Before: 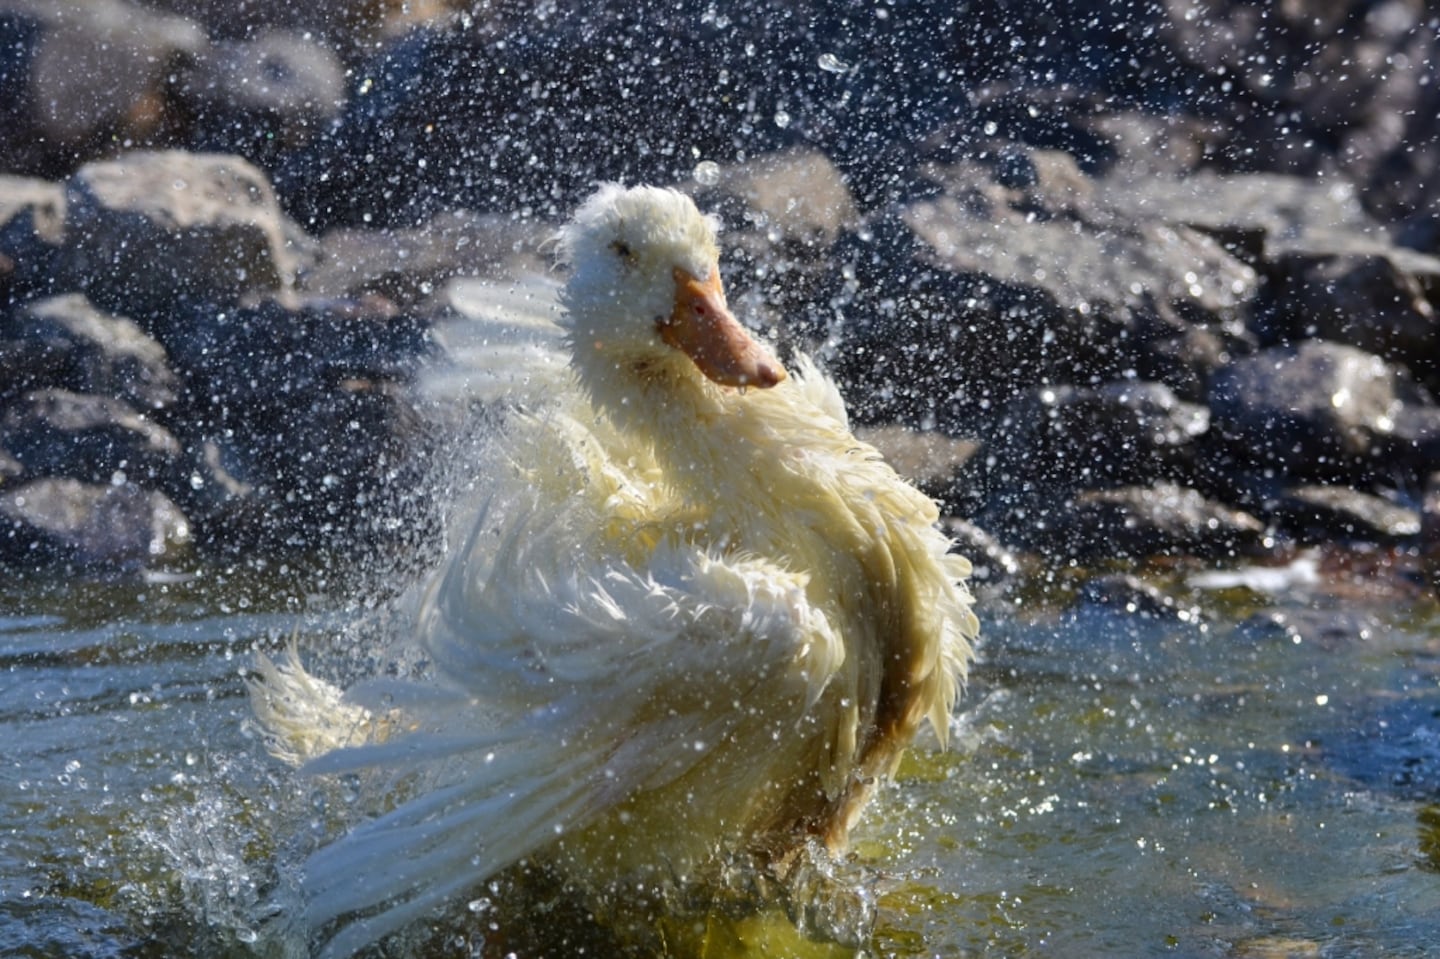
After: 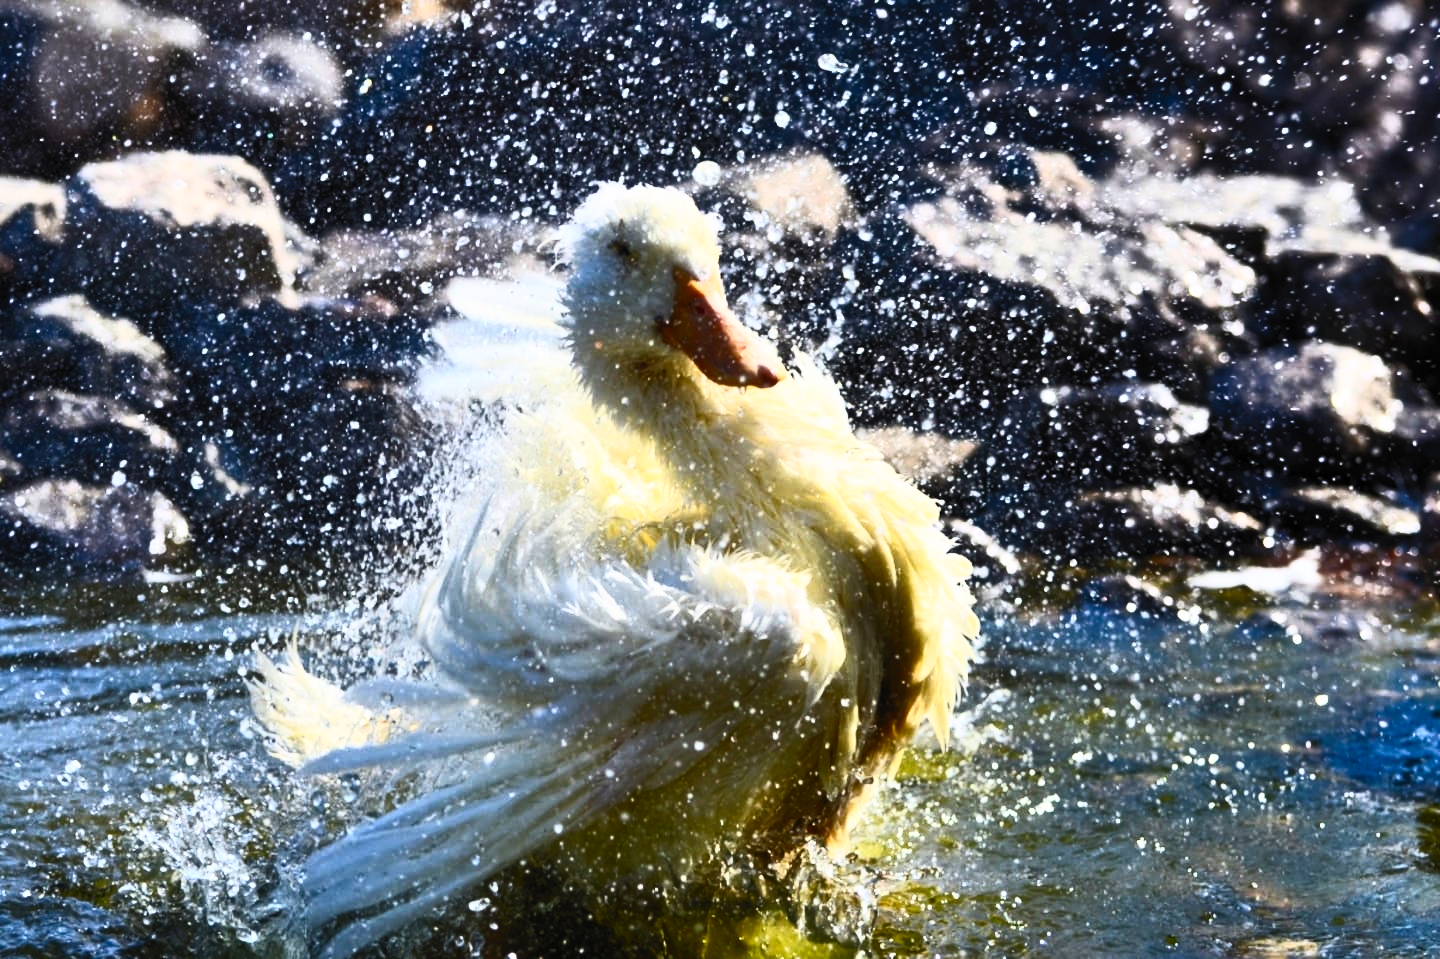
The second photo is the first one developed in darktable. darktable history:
contrast brightness saturation: contrast 0.83, brightness 0.59, saturation 0.59
filmic rgb: middle gray luminance 21.73%, black relative exposure -14 EV, white relative exposure 2.96 EV, threshold 6 EV, target black luminance 0%, hardness 8.81, latitude 59.69%, contrast 1.208, highlights saturation mix 5%, shadows ↔ highlights balance 41.6%, add noise in highlights 0, color science v3 (2019), use custom middle-gray values true, iterations of high-quality reconstruction 0, contrast in highlights soft, enable highlight reconstruction true
